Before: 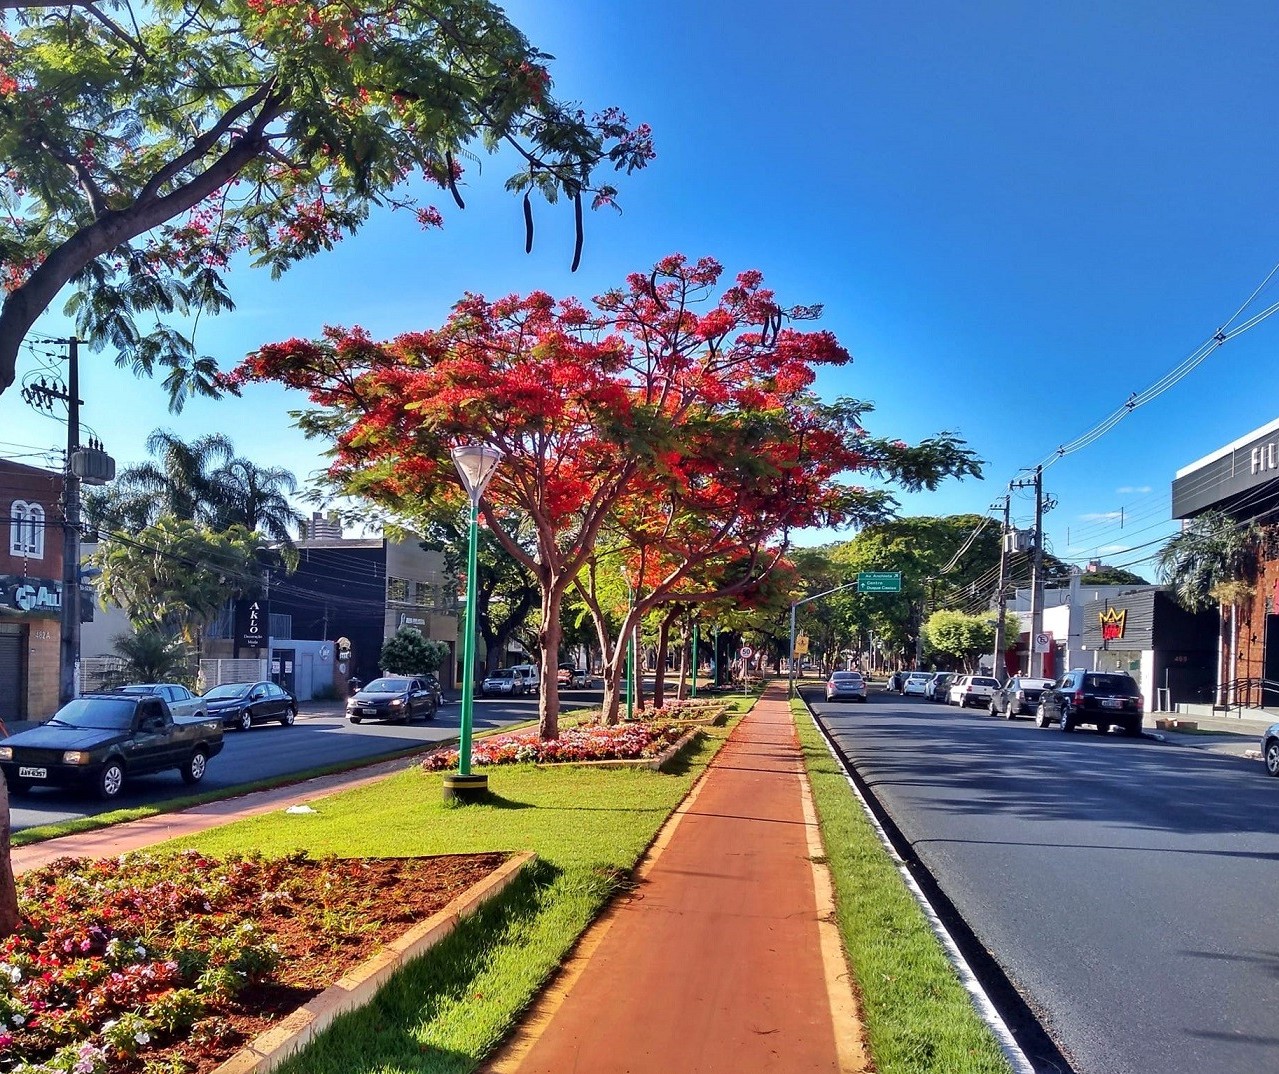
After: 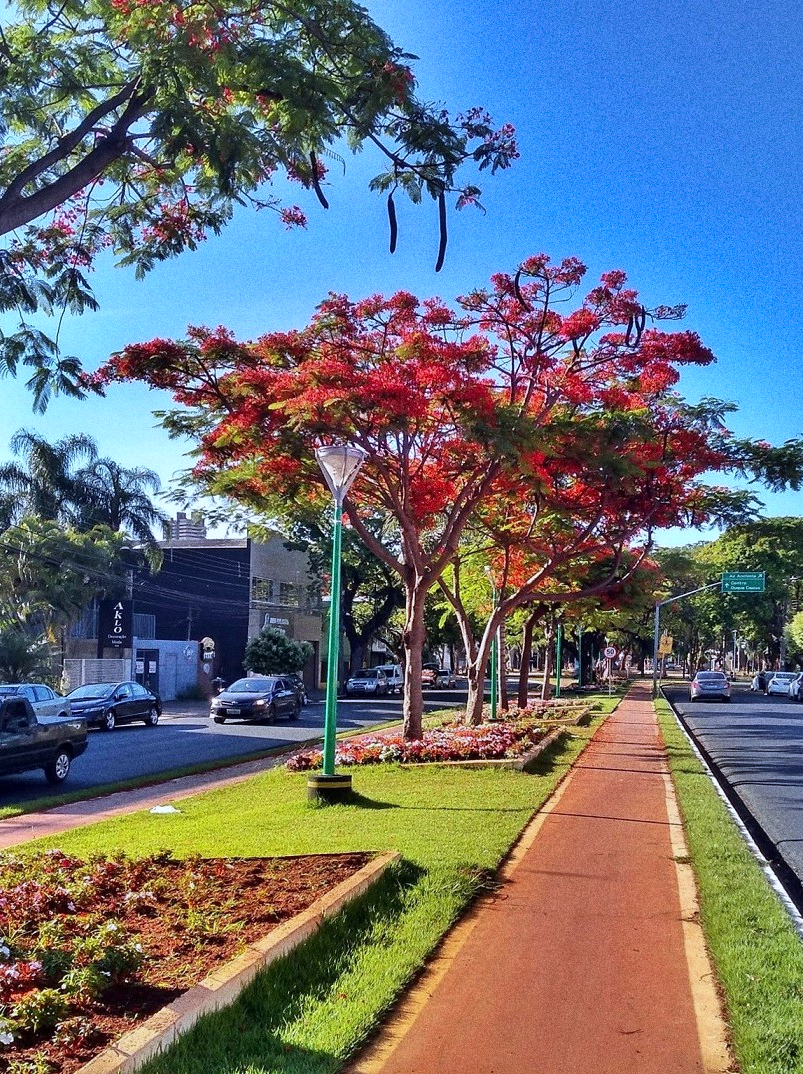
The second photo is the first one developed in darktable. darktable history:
crop: left 10.644%, right 26.528%
grain: coarseness 11.82 ISO, strength 36.67%, mid-tones bias 74.17%
white balance: red 0.954, blue 1.079
